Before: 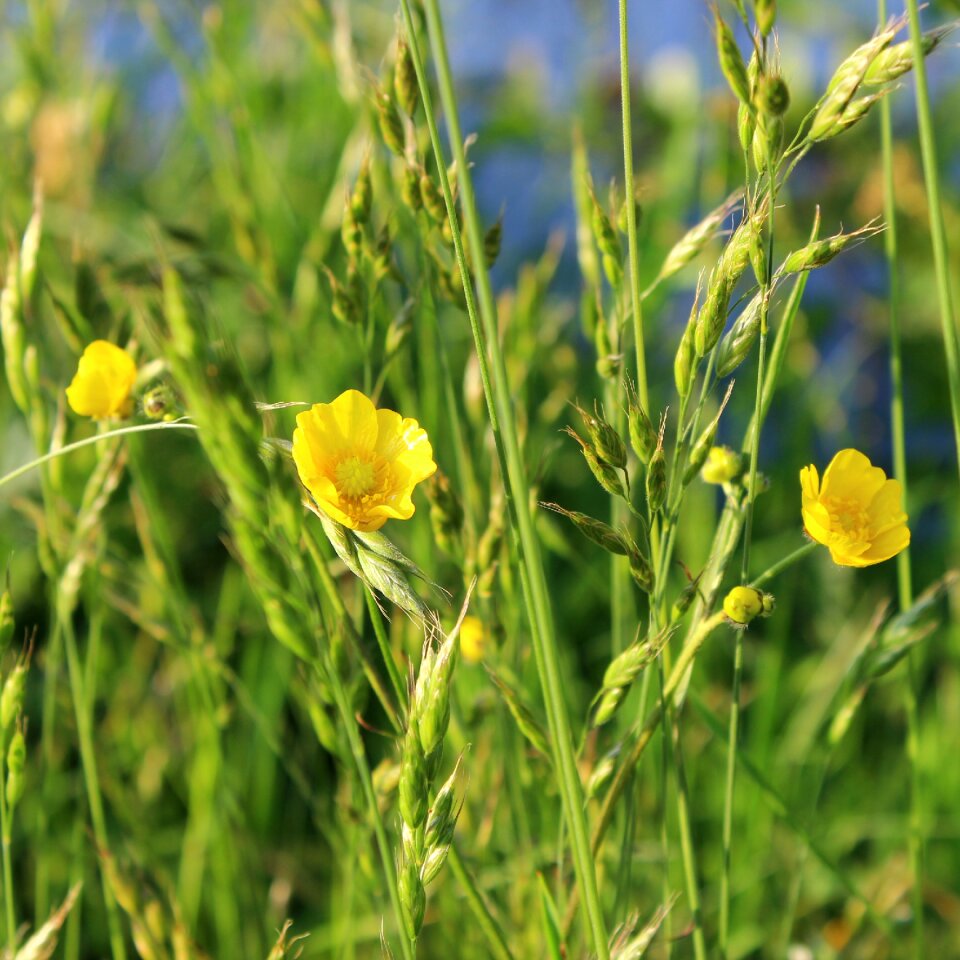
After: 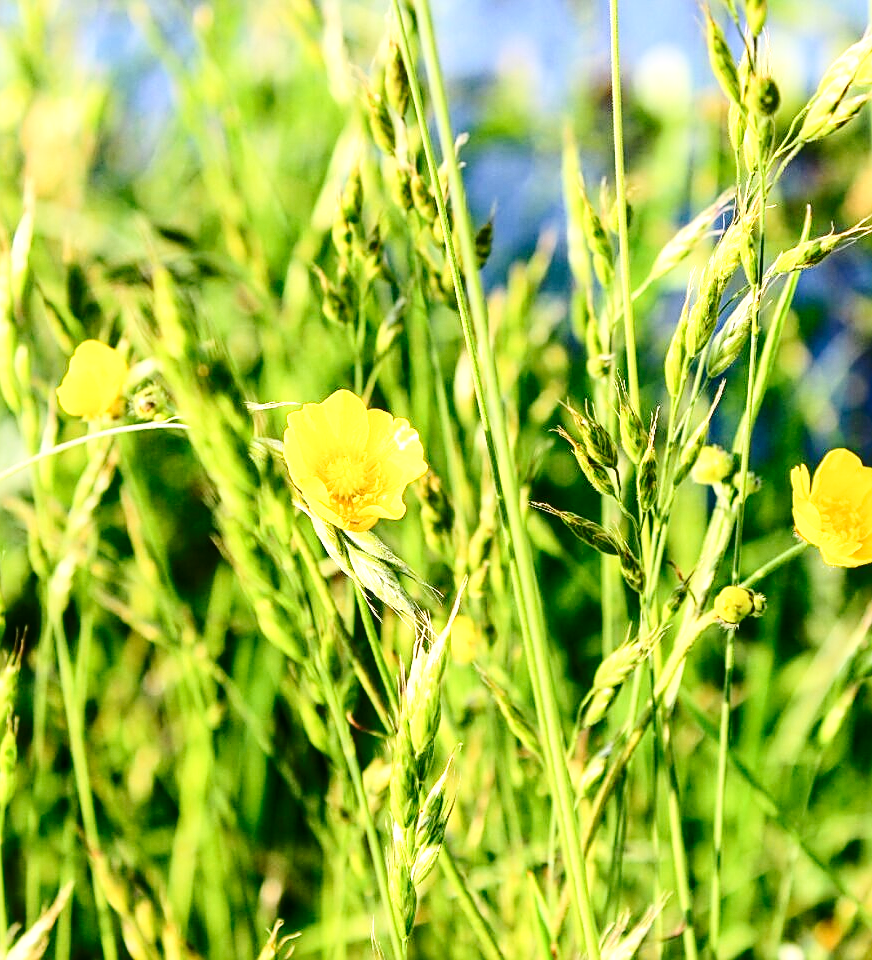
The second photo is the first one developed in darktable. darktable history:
shadows and highlights: shadows -11.01, white point adjustment 1.43, highlights 8.59
tone equalizer: -7 EV 0.191 EV, -6 EV 0.138 EV, -5 EV 0.087 EV, -4 EV 0.07 EV, -2 EV -0.023 EV, -1 EV -0.055 EV, +0 EV -0.058 EV, edges refinement/feathering 500, mask exposure compensation -1.57 EV, preserve details no
base curve: curves: ch0 [(0, 0) (0.028, 0.03) (0.121, 0.232) (0.46, 0.748) (0.859, 0.968) (1, 1)], preserve colors none
sharpen: on, module defaults
contrast brightness saturation: contrast 0.293
crop and rotate: left 0.948%, right 8.195%
local contrast: on, module defaults
